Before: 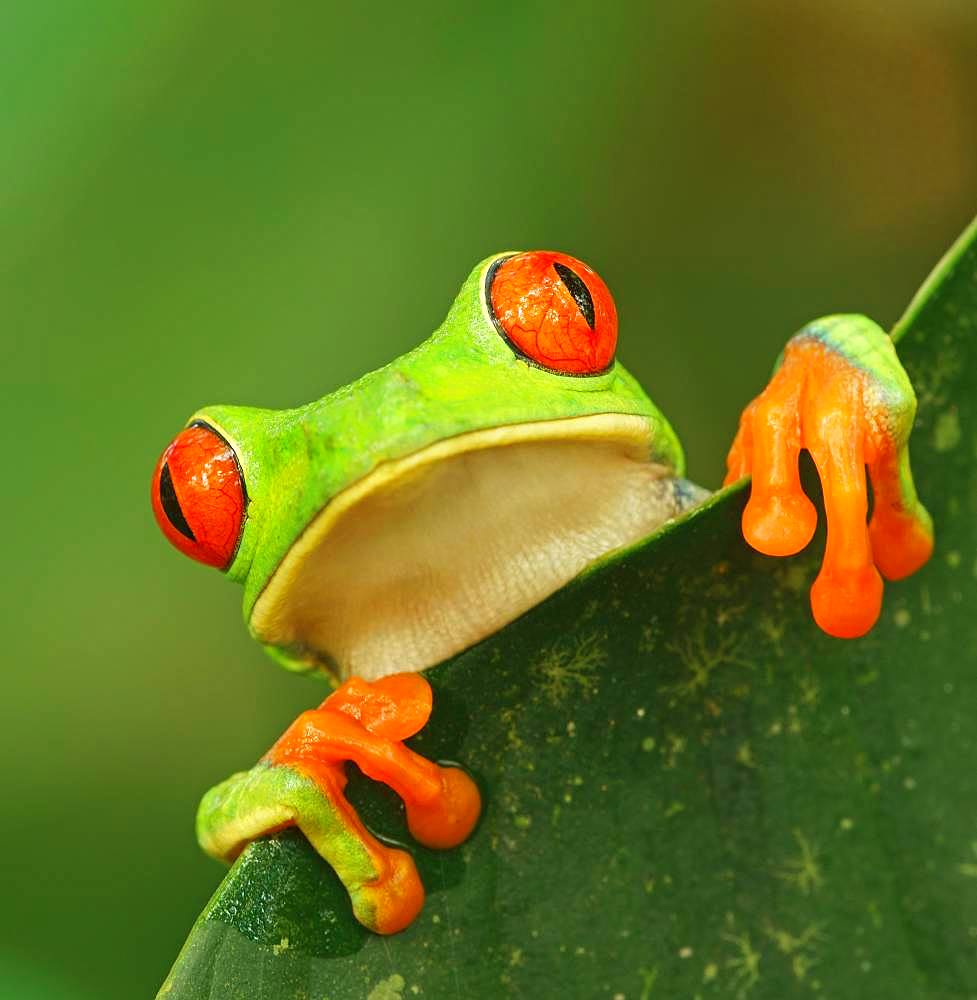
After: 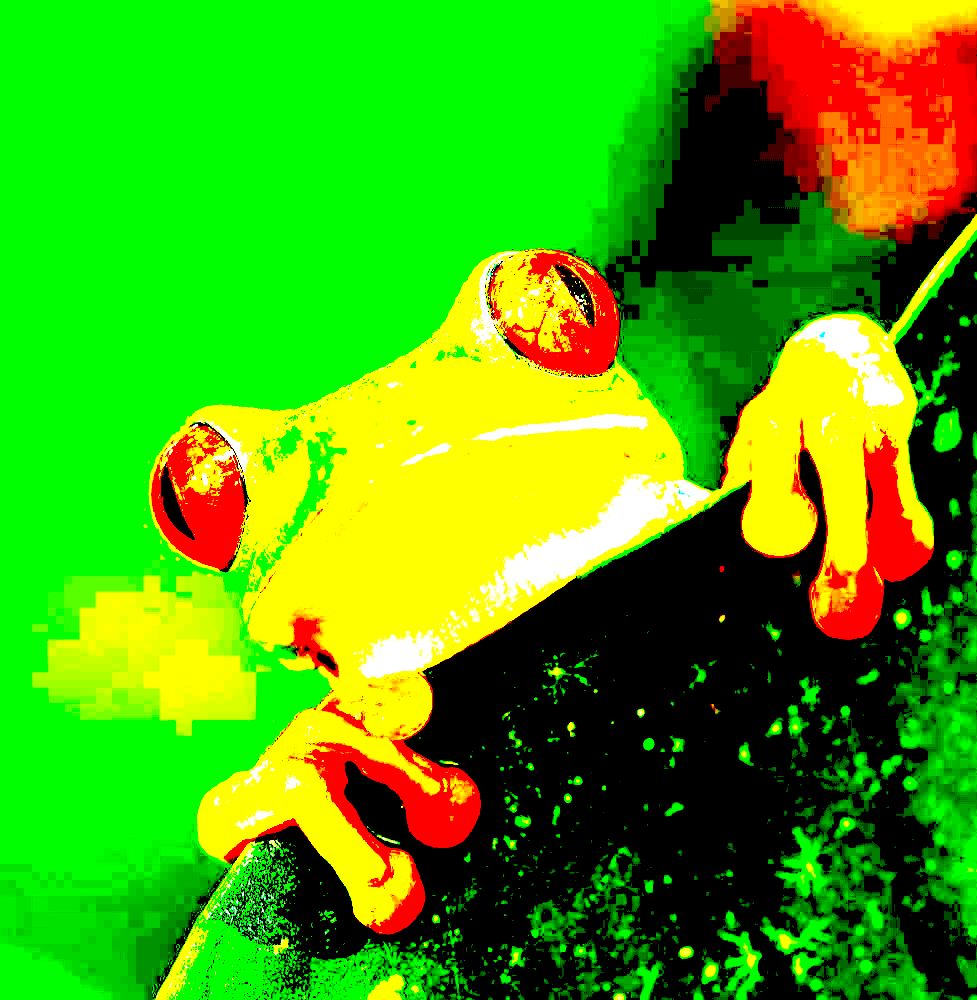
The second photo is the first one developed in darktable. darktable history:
exposure: black level correction 0.099, exposure 2.911 EV, compensate highlight preservation false
